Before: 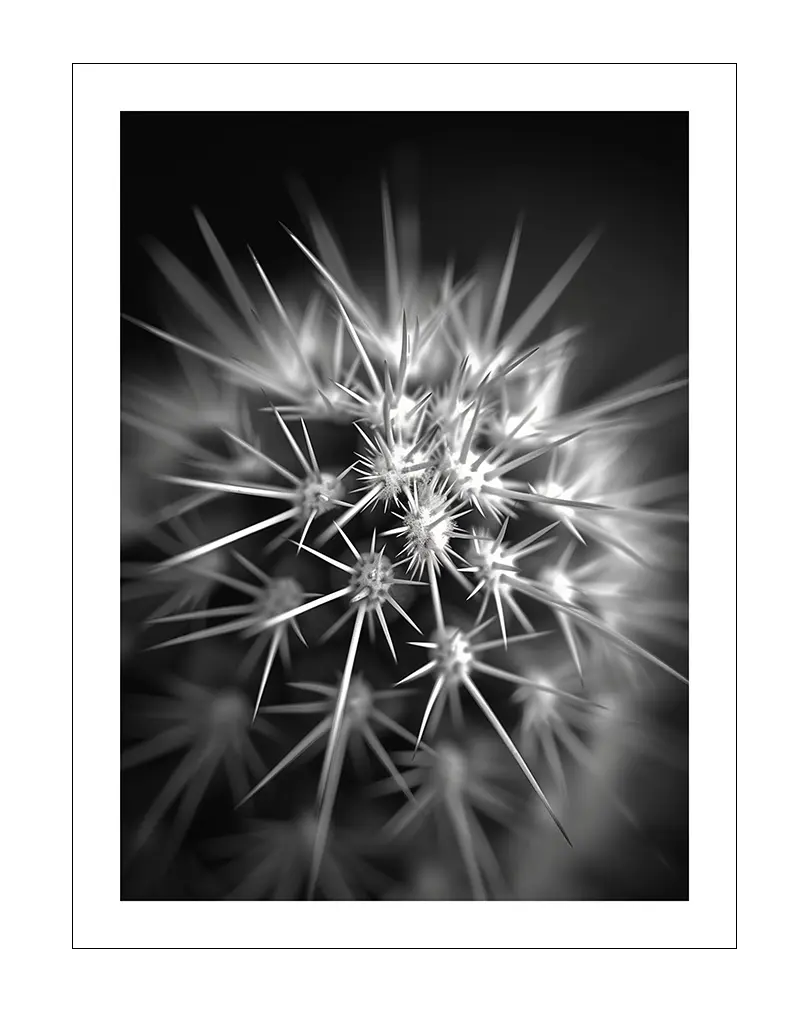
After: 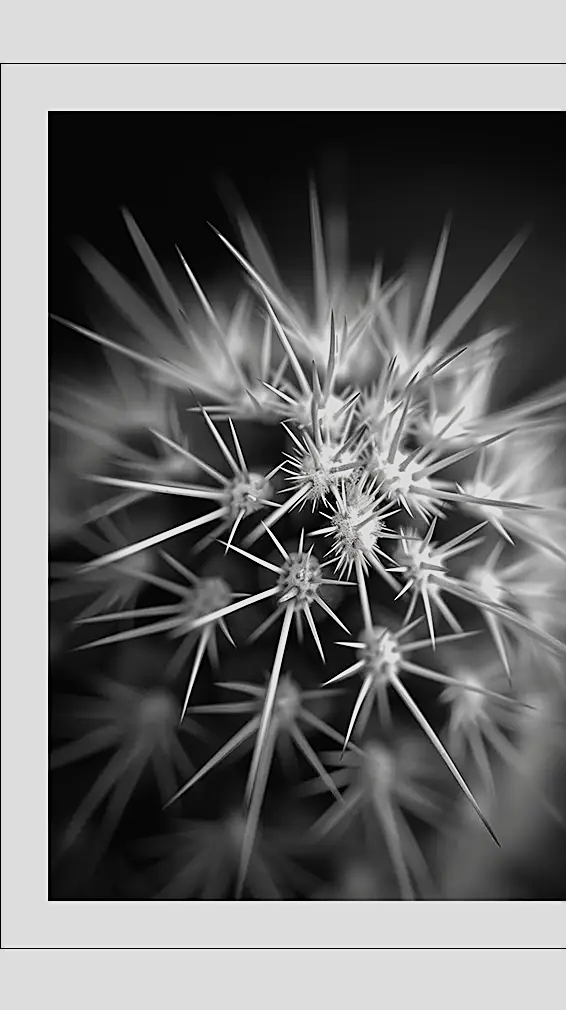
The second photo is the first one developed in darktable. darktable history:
crop and rotate: left 9.079%, right 20.088%
filmic rgb: black relative exposure -14.28 EV, white relative exposure 3.37 EV, threshold 2.99 EV, hardness 7.83, contrast 0.989, add noise in highlights 0.001, preserve chrominance no, color science v3 (2019), use custom middle-gray values true, contrast in highlights soft, enable highlight reconstruction true
sharpen: on, module defaults
